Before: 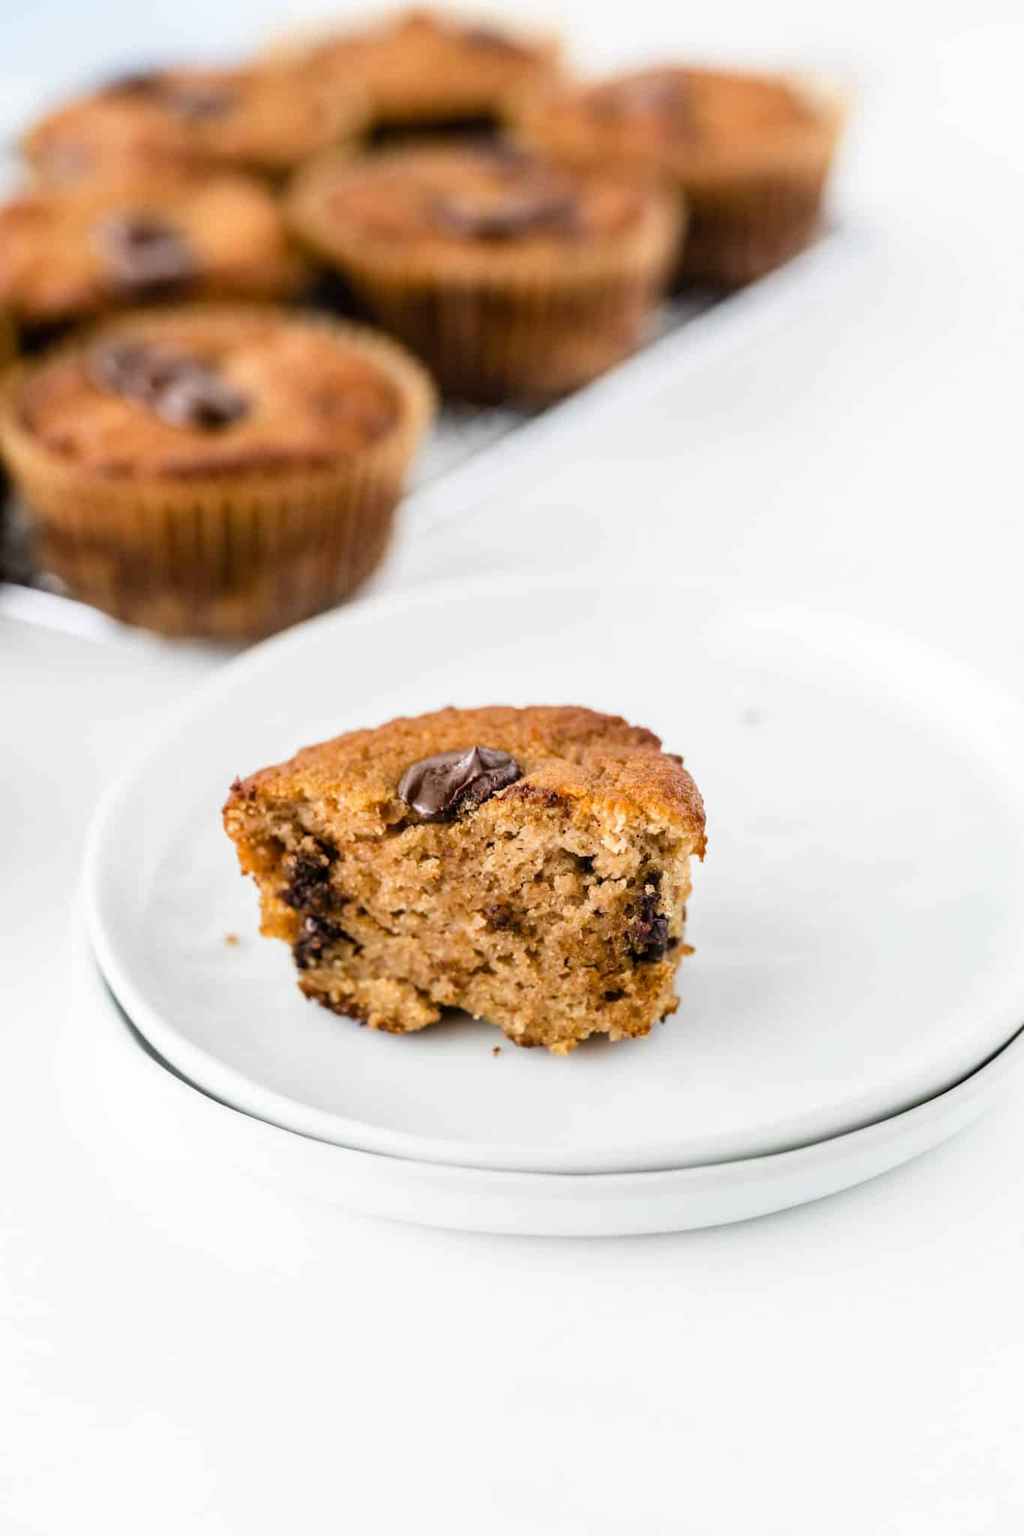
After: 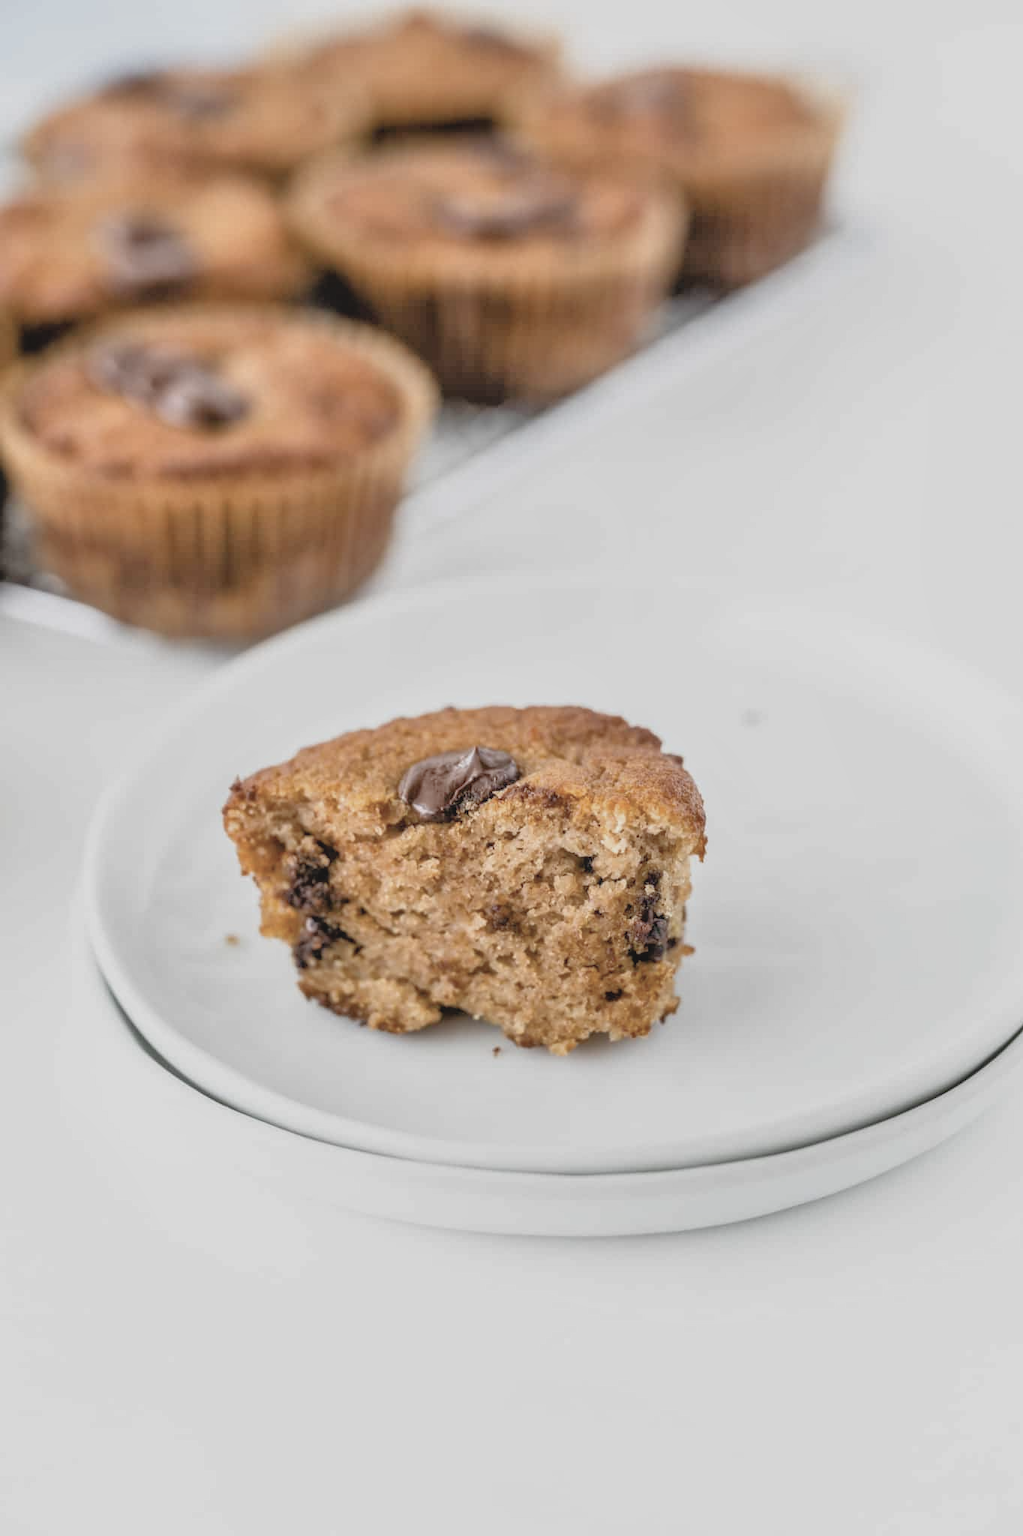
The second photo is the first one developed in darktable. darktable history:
tone equalizer: -7 EV 0.15 EV, -6 EV 0.6 EV, -5 EV 1.15 EV, -4 EV 1.33 EV, -3 EV 1.15 EV, -2 EV 0.6 EV, -1 EV 0.15 EV, mask exposure compensation -0.5 EV
contrast brightness saturation: contrast -0.26, saturation -0.43
local contrast: on, module defaults
